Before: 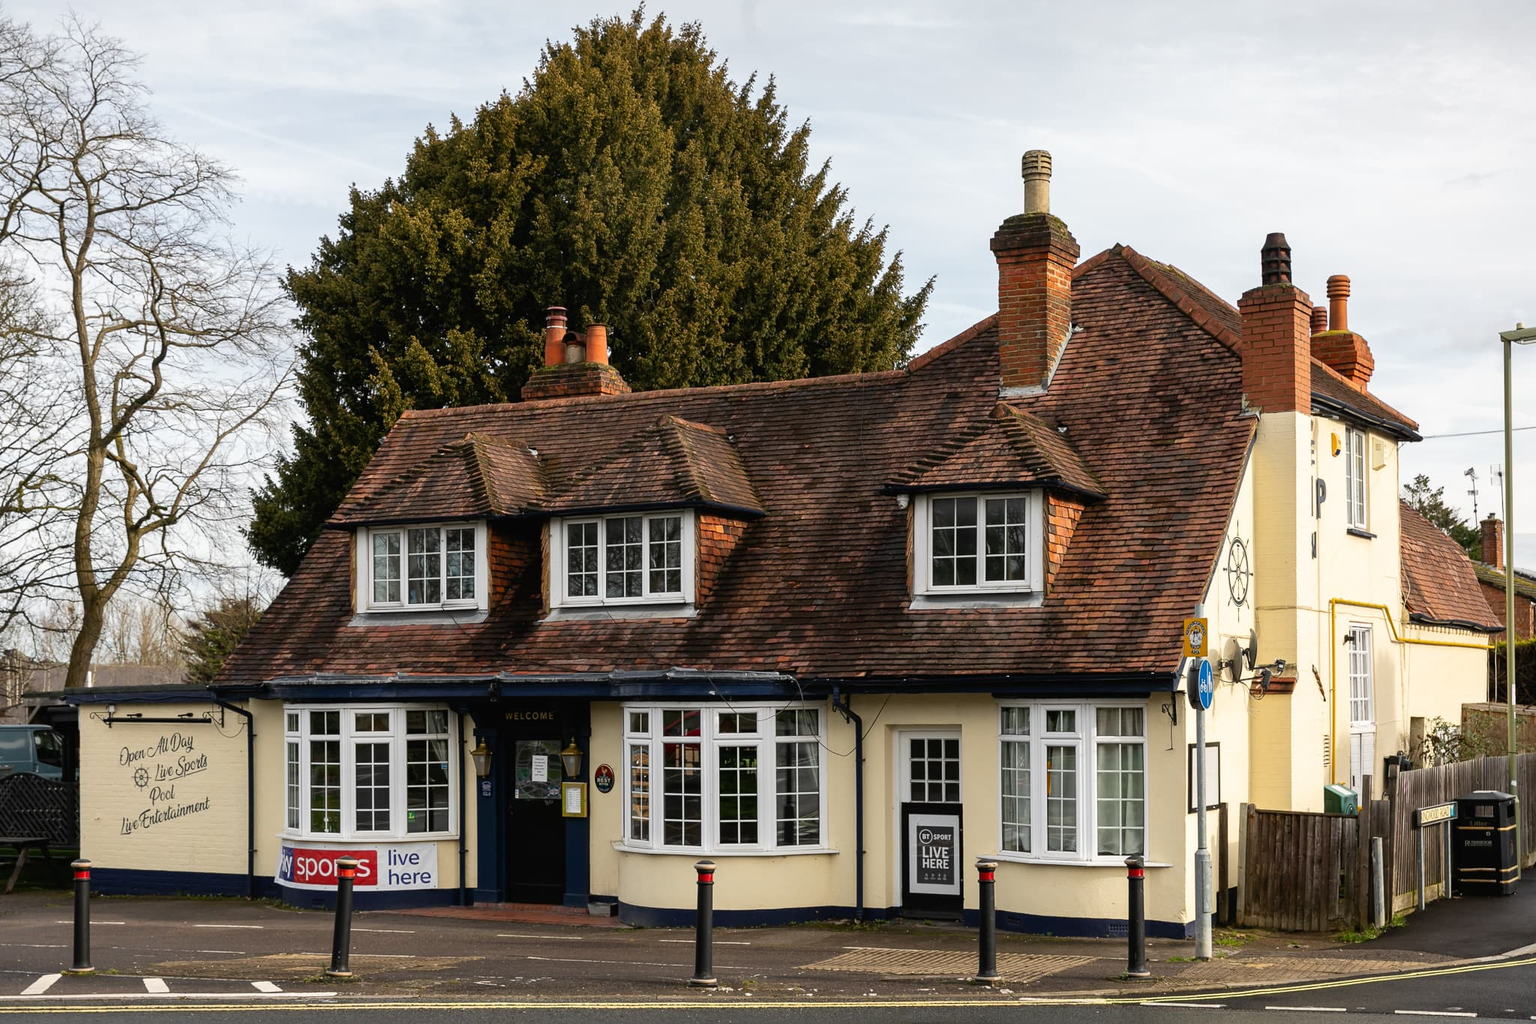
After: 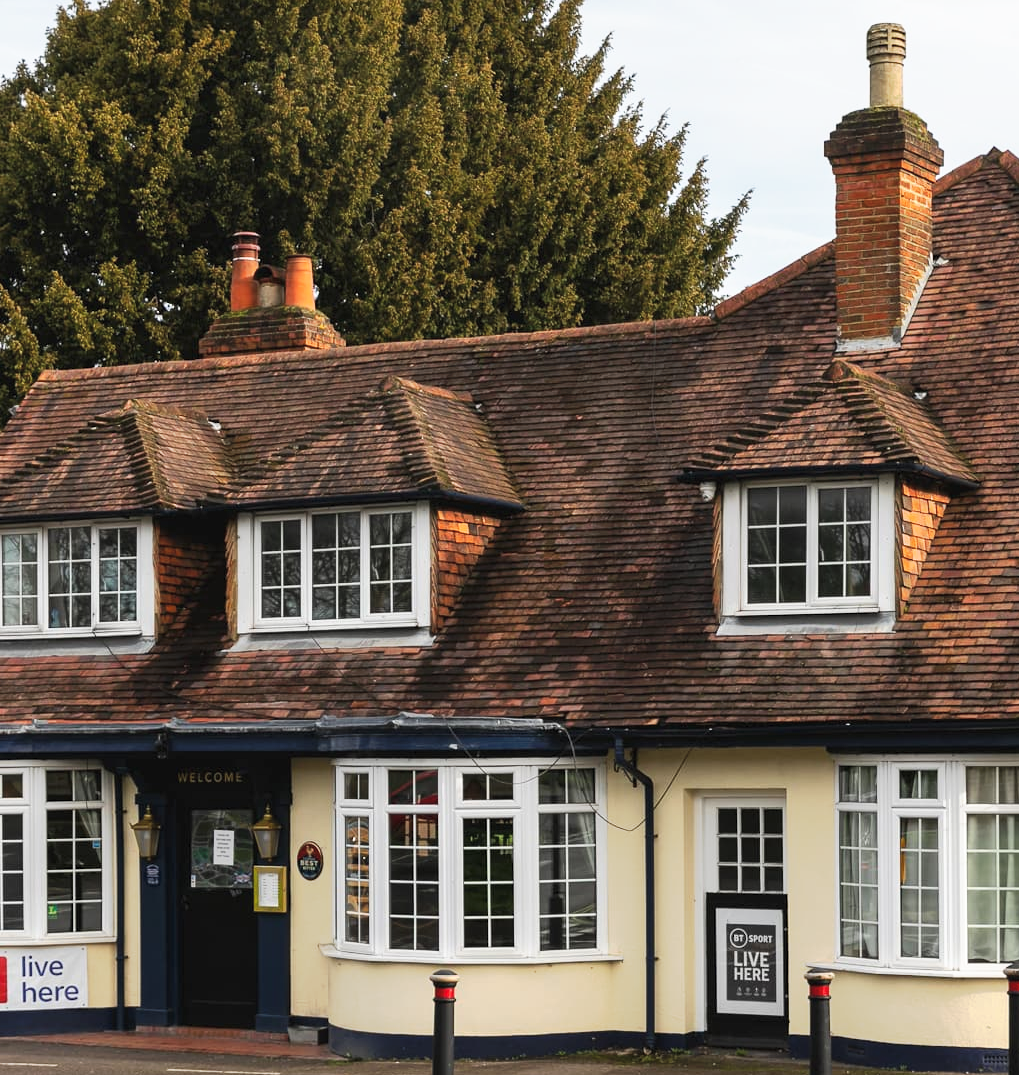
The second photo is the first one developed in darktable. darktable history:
crop and rotate: angle 0.013°, left 24.236%, top 13.023%, right 25.977%, bottom 8.149%
contrast brightness saturation: contrast 0.051, brightness 0.068, saturation 0.012
tone curve: curves: ch0 [(0, 0) (0.003, 0.024) (0.011, 0.029) (0.025, 0.044) (0.044, 0.072) (0.069, 0.104) (0.1, 0.131) (0.136, 0.159) (0.177, 0.191) (0.224, 0.245) (0.277, 0.298) (0.335, 0.354) (0.399, 0.428) (0.468, 0.503) (0.543, 0.596) (0.623, 0.684) (0.709, 0.781) (0.801, 0.843) (0.898, 0.946) (1, 1)], preserve colors none
